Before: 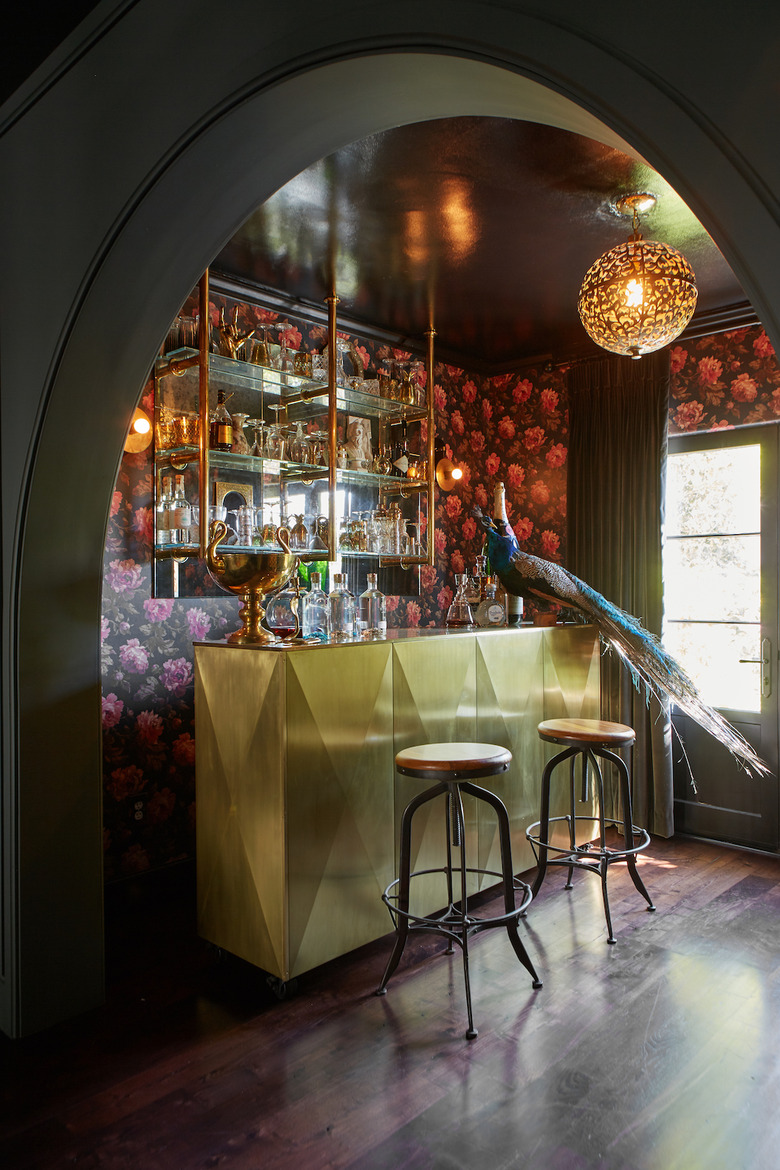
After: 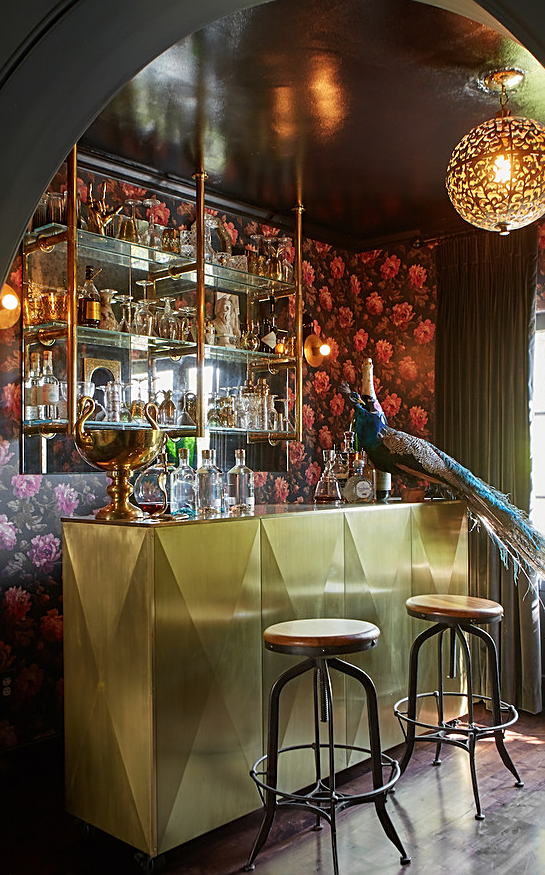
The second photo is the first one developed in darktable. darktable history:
sharpen: on, module defaults
crop and rotate: left 17.046%, top 10.659%, right 12.989%, bottom 14.553%
